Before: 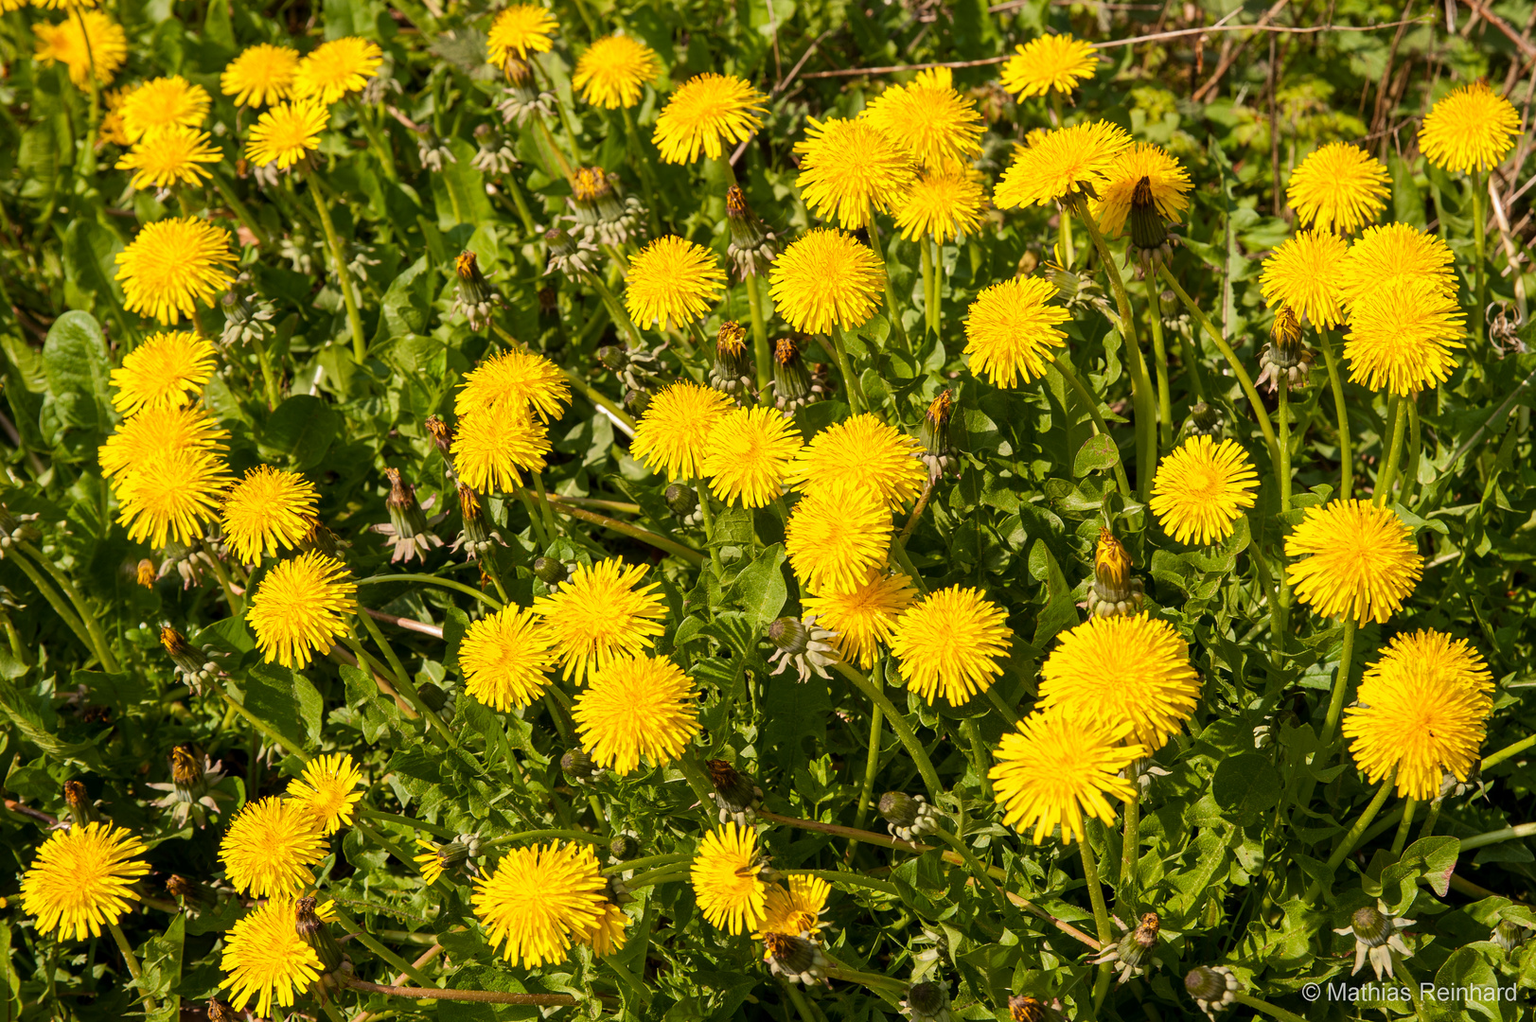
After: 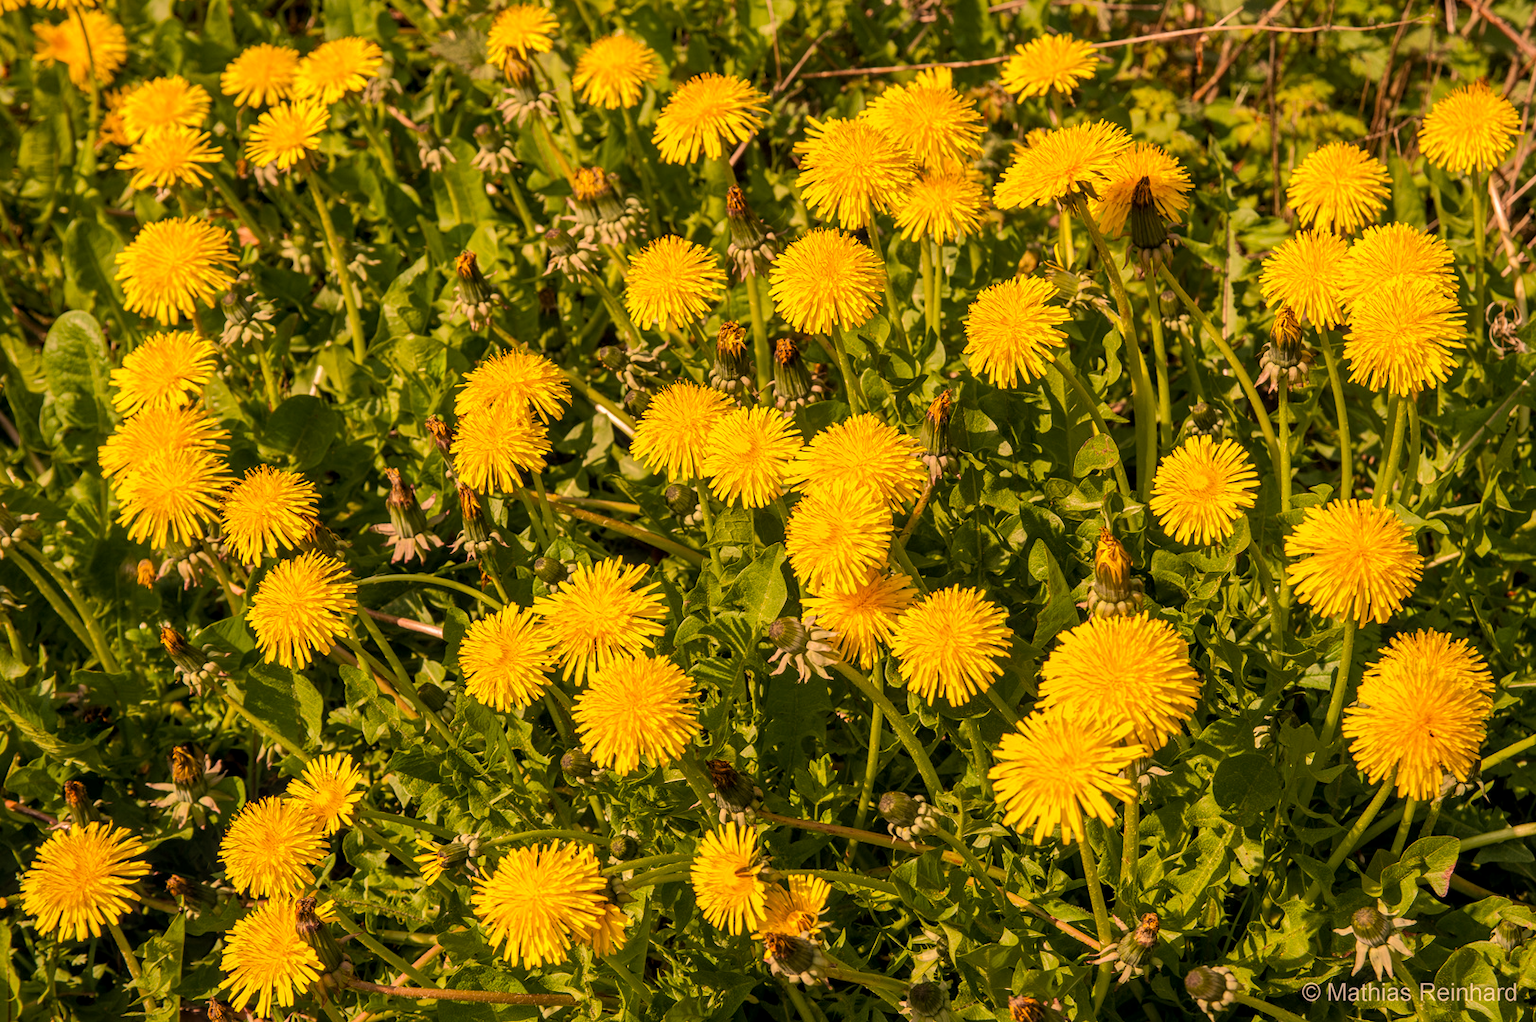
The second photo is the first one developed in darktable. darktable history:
tone equalizer: edges refinement/feathering 500, mask exposure compensation -1.57 EV, preserve details no
local contrast: on, module defaults
velvia: on, module defaults
color correction: highlights a* 17.51, highlights b* 18.6
shadows and highlights: shadows 29.88
